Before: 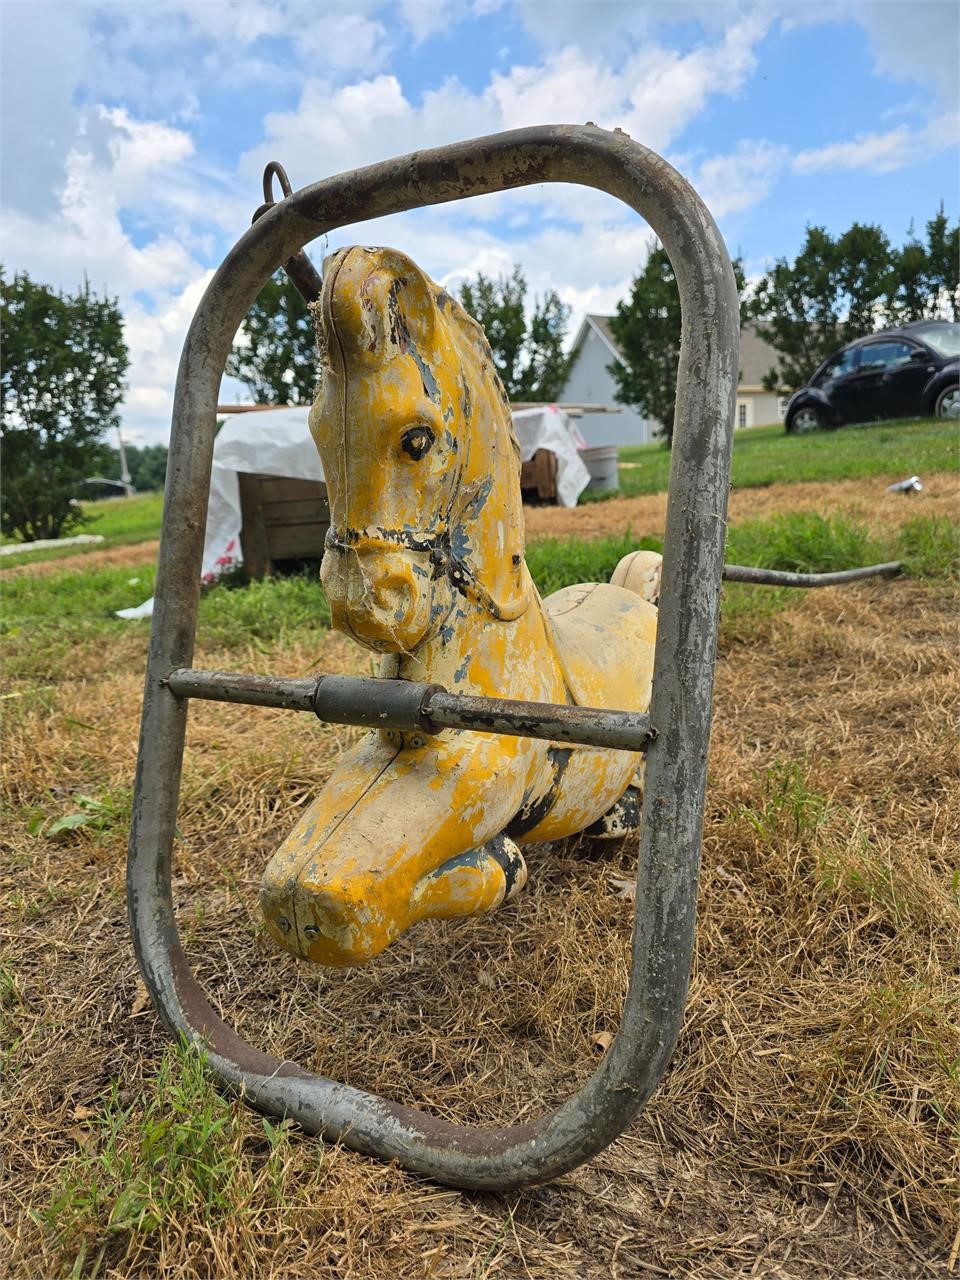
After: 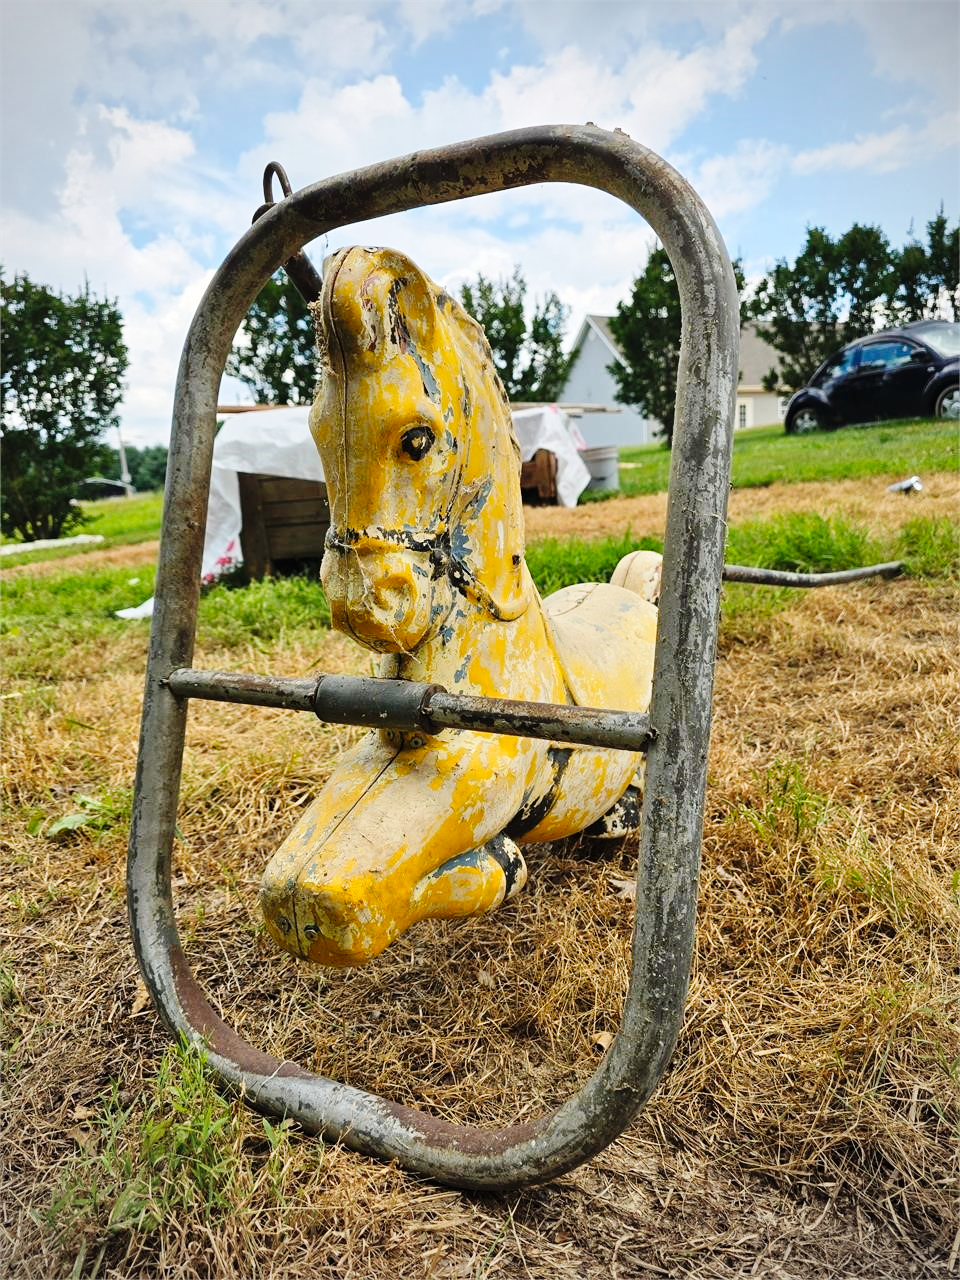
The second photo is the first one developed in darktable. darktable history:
vignetting: fall-off radius 45%, brightness -0.33
base curve: curves: ch0 [(0, 0) (0.036, 0.025) (0.121, 0.166) (0.206, 0.329) (0.605, 0.79) (1, 1)], preserve colors none
